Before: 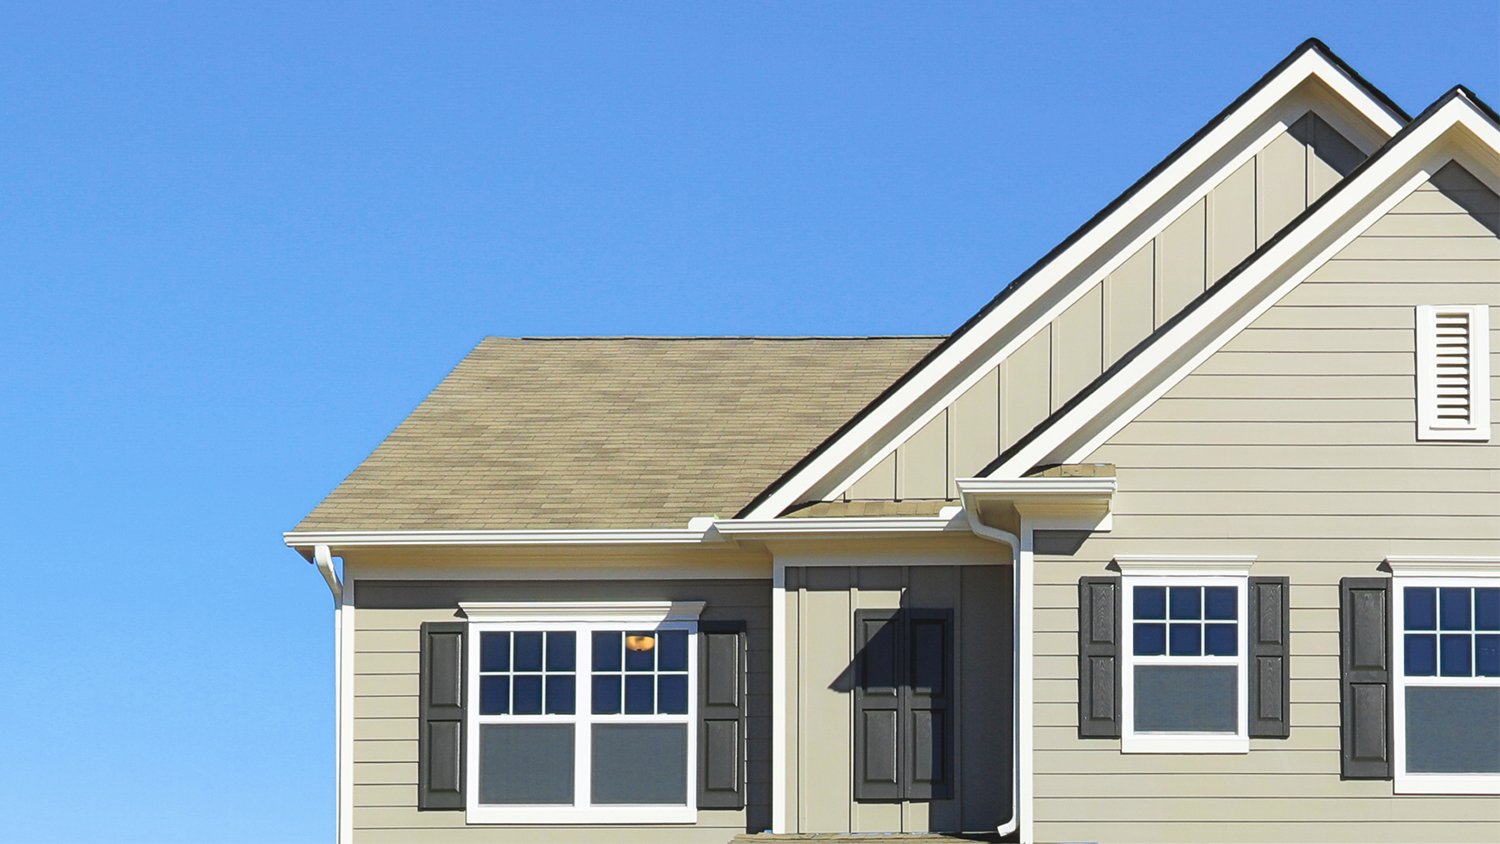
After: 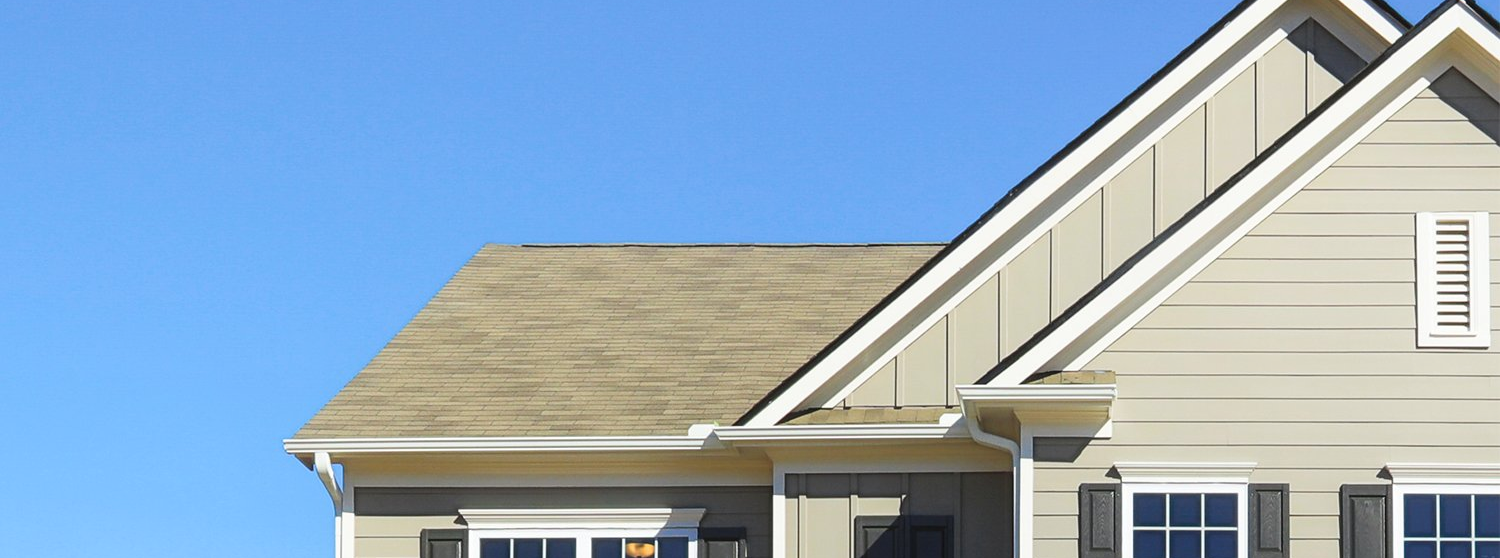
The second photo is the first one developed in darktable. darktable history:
crop: top 11.135%, bottom 22.585%
shadows and highlights: shadows -69.65, highlights 35.09, soften with gaussian
